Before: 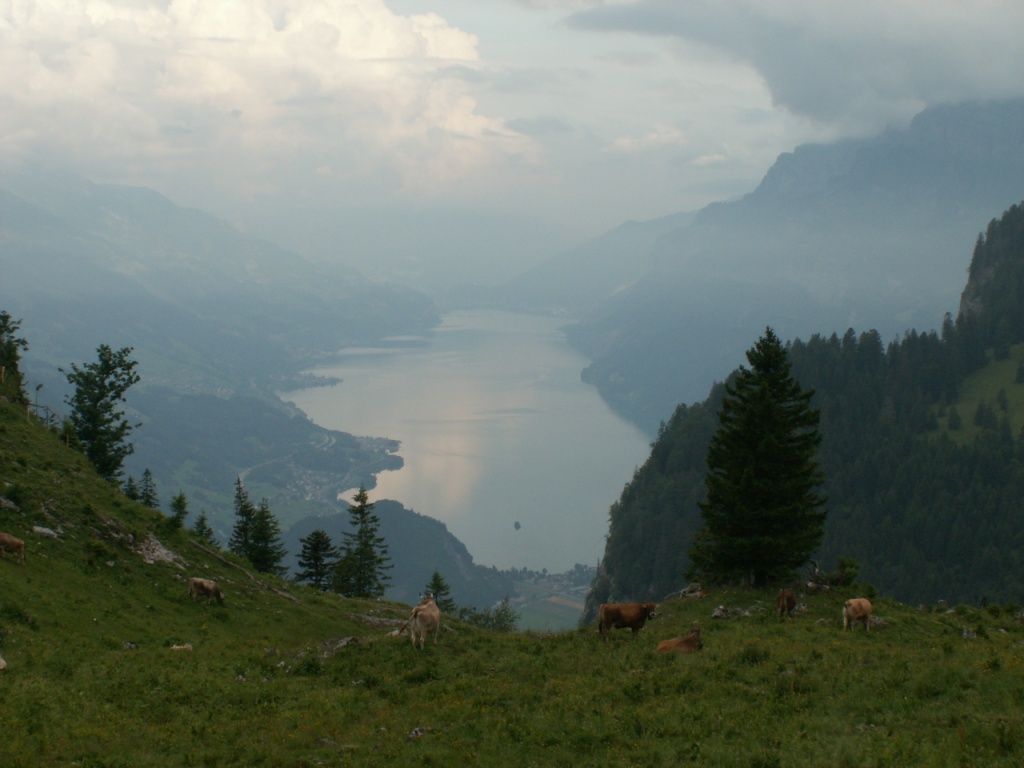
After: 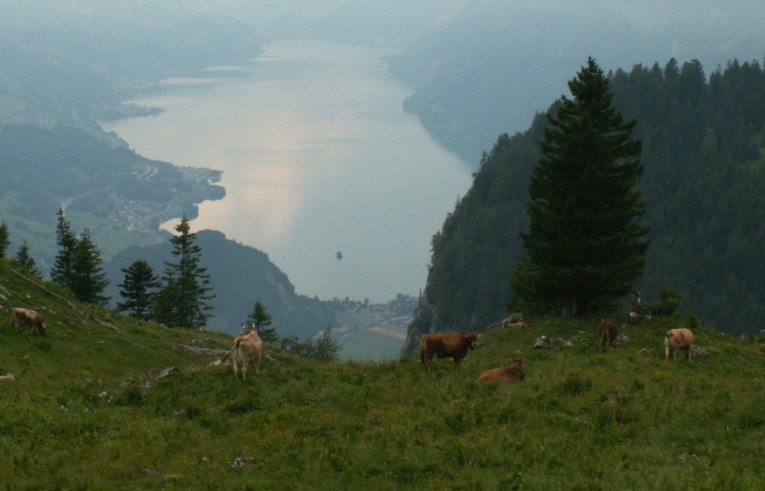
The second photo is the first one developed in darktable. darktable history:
crop and rotate: left 17.405%, top 35.161%, right 7.861%, bottom 0.802%
contrast brightness saturation: contrast 0.196, brightness 0.148, saturation 0.14
